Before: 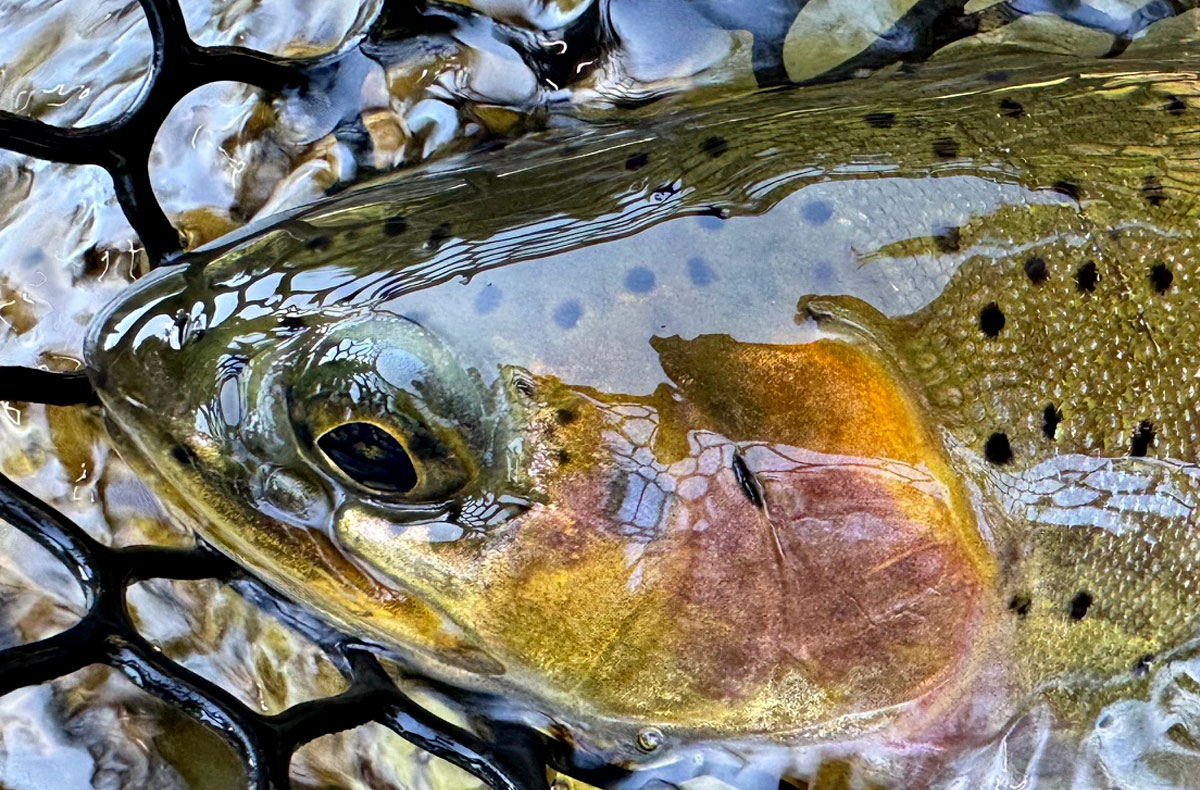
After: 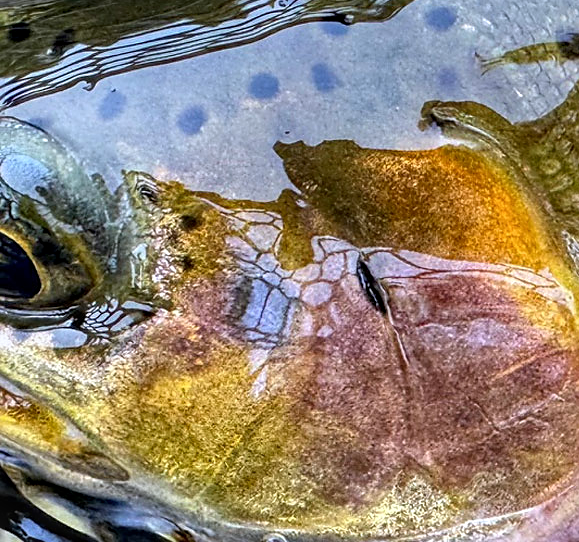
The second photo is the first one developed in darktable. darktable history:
local contrast: on, module defaults
crop: left 31.379%, top 24.658%, right 20.326%, bottom 6.628%
white balance: red 0.984, blue 1.059
sharpen: radius 1.864, amount 0.398, threshold 1.271
